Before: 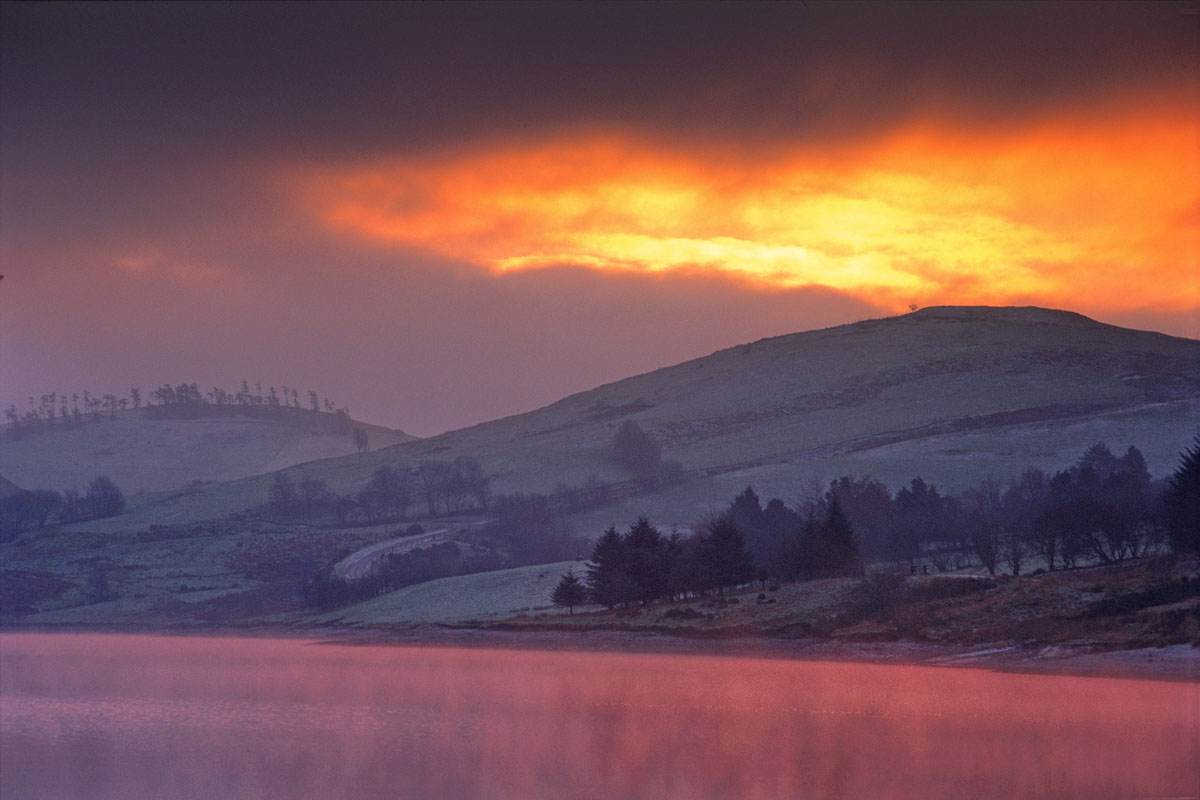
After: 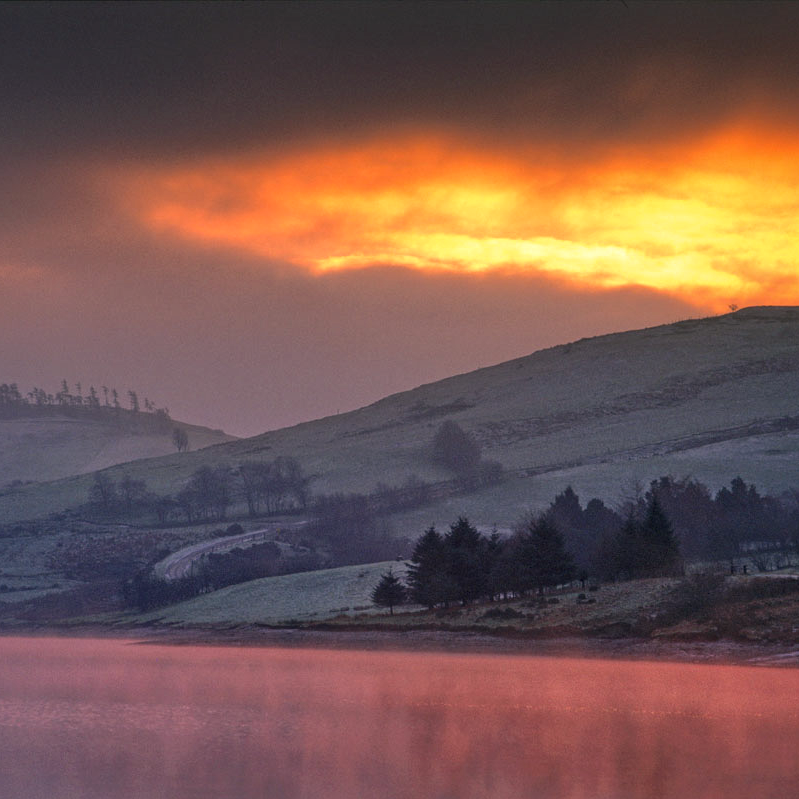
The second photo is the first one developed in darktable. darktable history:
crop and rotate: left 15.055%, right 18.278%
local contrast: mode bilateral grid, contrast 20, coarseness 50, detail 141%, midtone range 0.2
color correction: highlights a* 4.02, highlights b* 4.98, shadows a* -7.55, shadows b* 4.98
